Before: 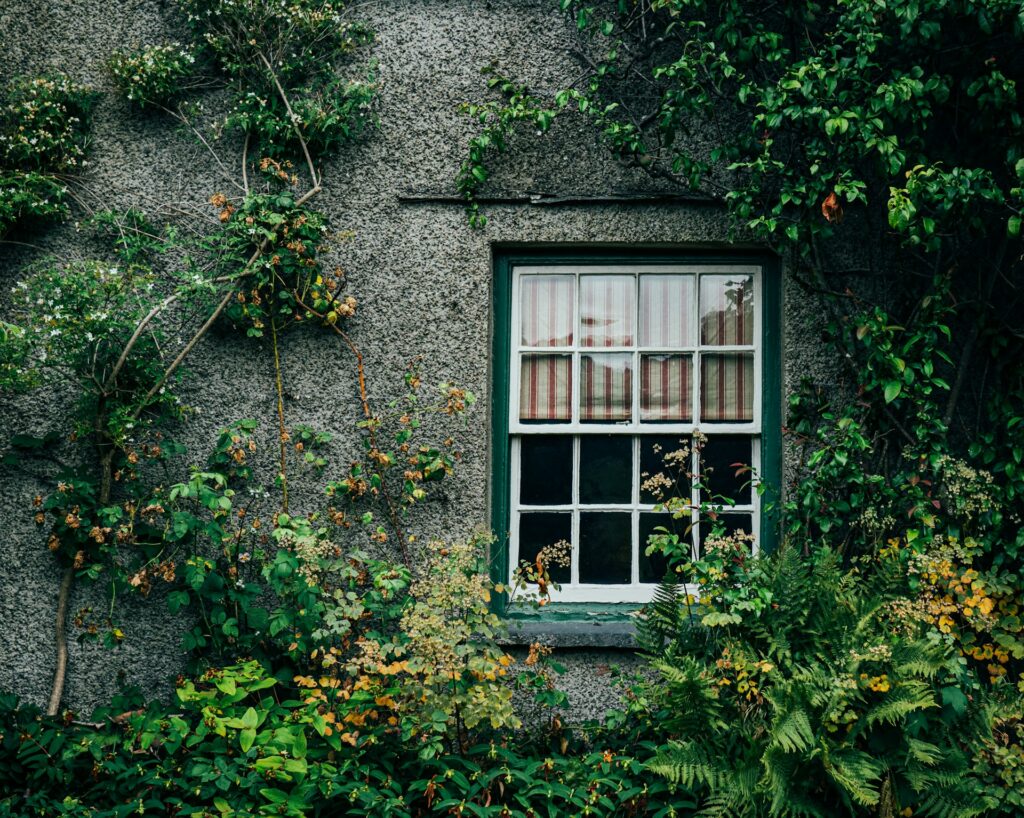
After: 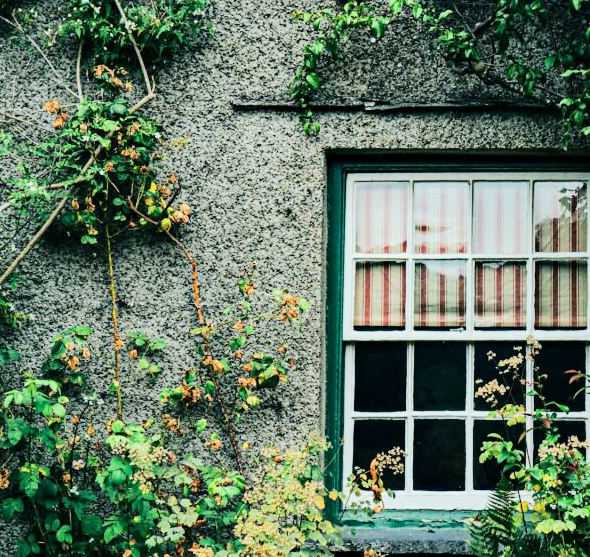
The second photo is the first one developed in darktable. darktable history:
tone equalizer: -7 EV 0.145 EV, -6 EV 0.578 EV, -5 EV 1.17 EV, -4 EV 1.33 EV, -3 EV 1.13 EV, -2 EV 0.6 EV, -1 EV 0.158 EV, edges refinement/feathering 500, mask exposure compensation -1.57 EV, preserve details no
crop: left 16.238%, top 11.477%, right 26.085%, bottom 20.409%
haze removal: compatibility mode true, adaptive false
